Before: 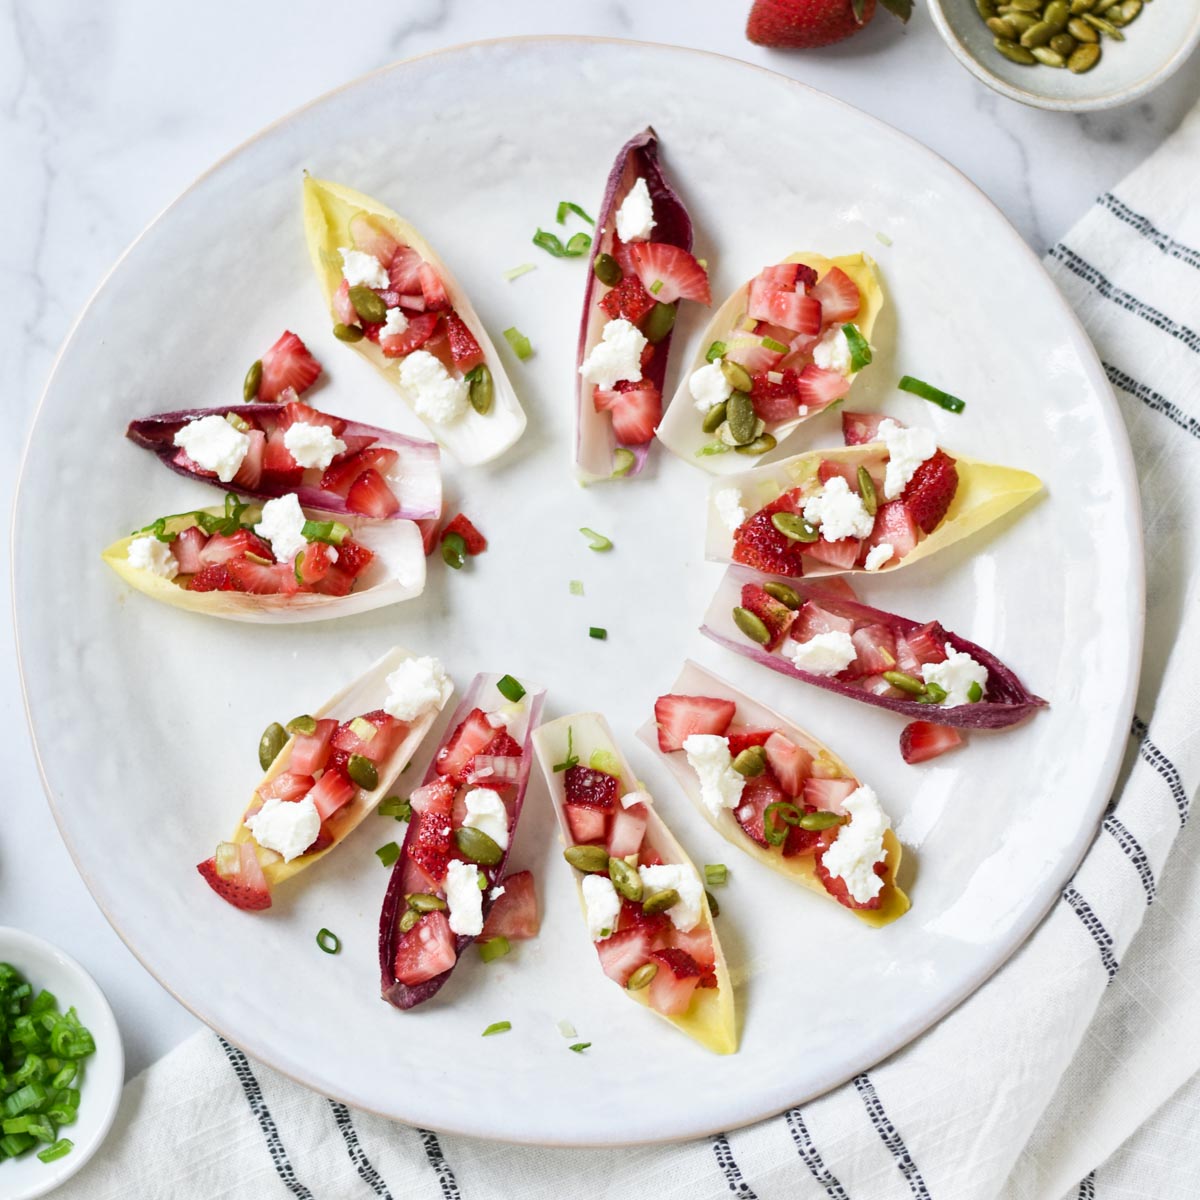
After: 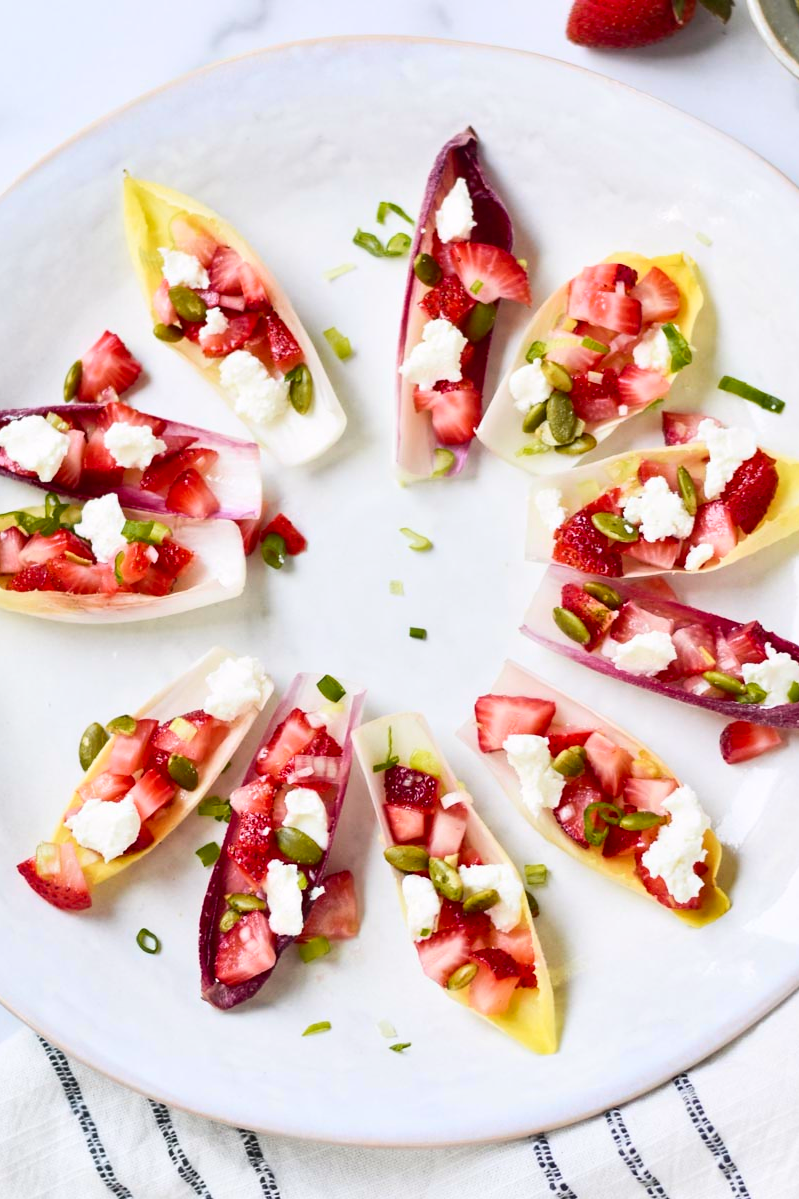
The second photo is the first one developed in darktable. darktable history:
crop and rotate: left 15.055%, right 18.278%
tone curve: curves: ch0 [(0, 0.036) (0.119, 0.115) (0.461, 0.479) (0.715, 0.767) (0.817, 0.865) (1, 0.998)]; ch1 [(0, 0) (0.377, 0.416) (0.44, 0.461) (0.487, 0.49) (0.514, 0.525) (0.538, 0.561) (0.67, 0.713) (1, 1)]; ch2 [(0, 0) (0.38, 0.405) (0.463, 0.445) (0.492, 0.486) (0.529, 0.533) (0.578, 0.59) (0.653, 0.698) (1, 1)], color space Lab, independent channels, preserve colors none
